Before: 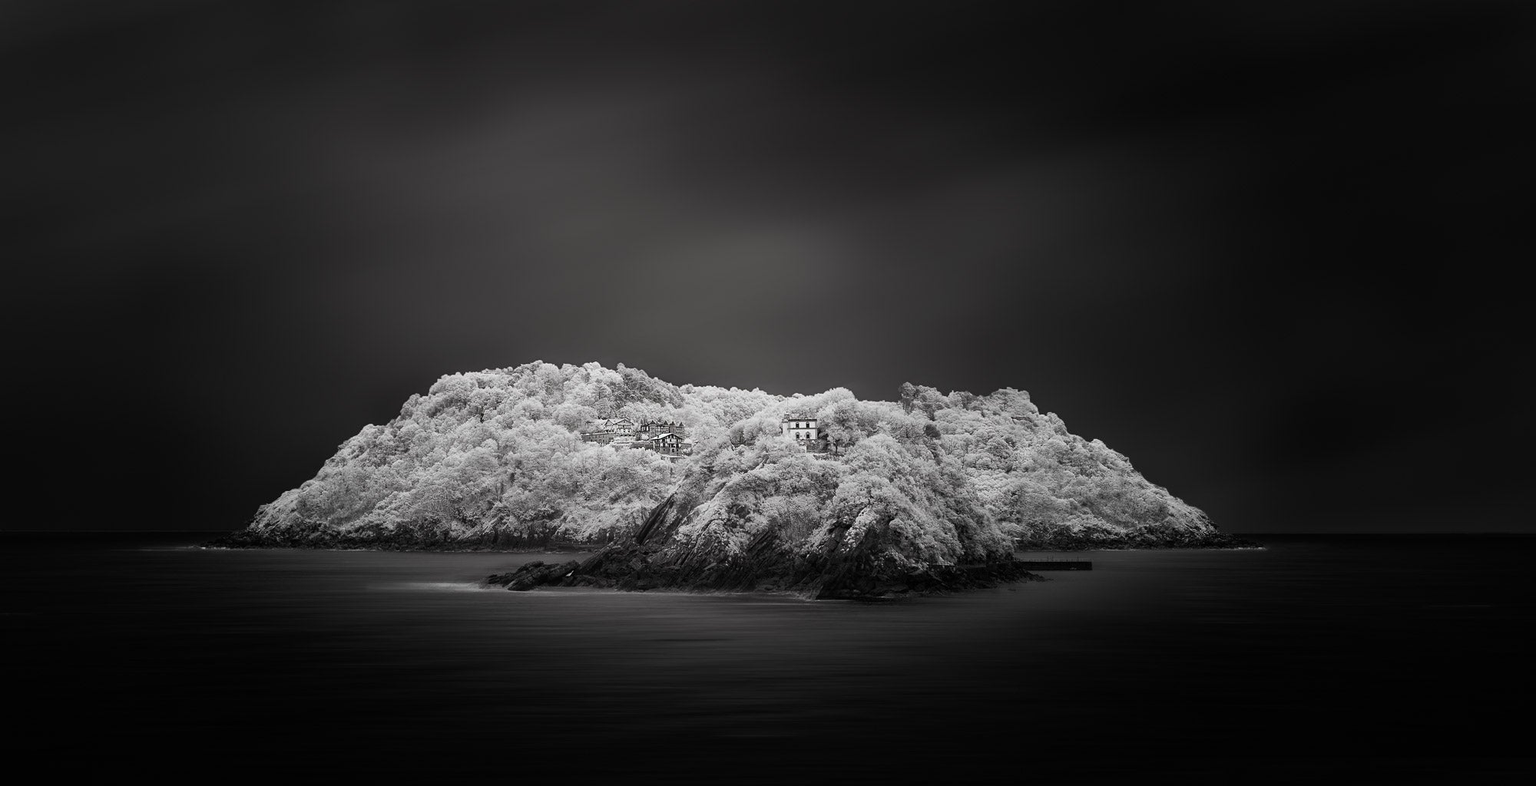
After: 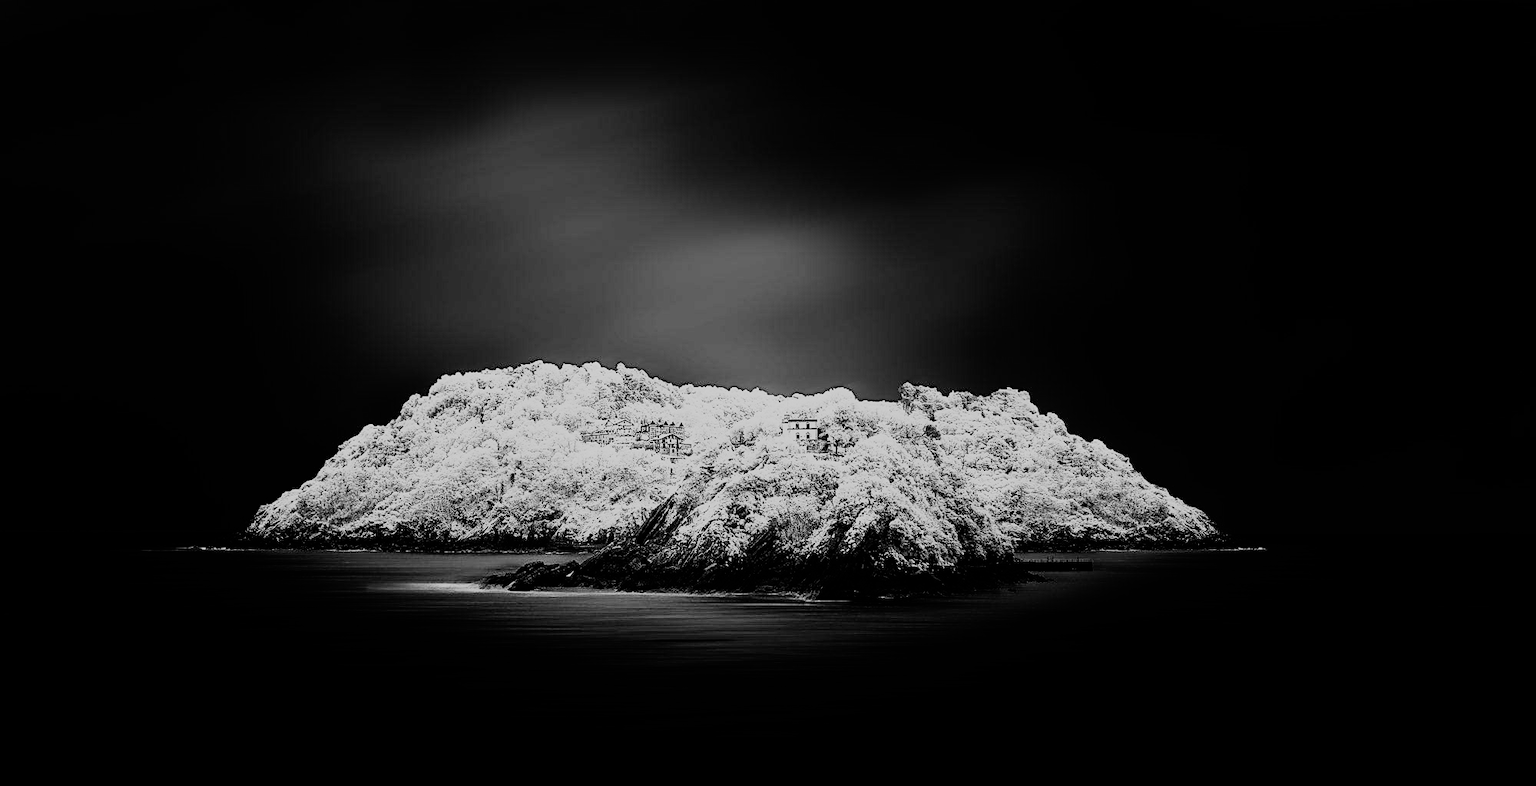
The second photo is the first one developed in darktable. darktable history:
color correction: highlights a* -9.73, highlights b* -21.22
color contrast: green-magenta contrast 0.96
white balance: emerald 1
color balance rgb: perceptual saturation grading › global saturation 100%
filmic rgb: black relative exposure -7.65 EV, white relative exposure 4.56 EV, hardness 3.61
sharpen: on, module defaults
monochrome: a 32, b 64, size 2.3
rgb curve: curves: ch0 [(0, 0) (0.21, 0.15) (0.24, 0.21) (0.5, 0.75) (0.75, 0.96) (0.89, 0.99) (1, 1)]; ch1 [(0, 0.02) (0.21, 0.13) (0.25, 0.2) (0.5, 0.67) (0.75, 0.9) (0.89, 0.97) (1, 1)]; ch2 [(0, 0.02) (0.21, 0.13) (0.25, 0.2) (0.5, 0.67) (0.75, 0.9) (0.89, 0.97) (1, 1)], compensate middle gray true
